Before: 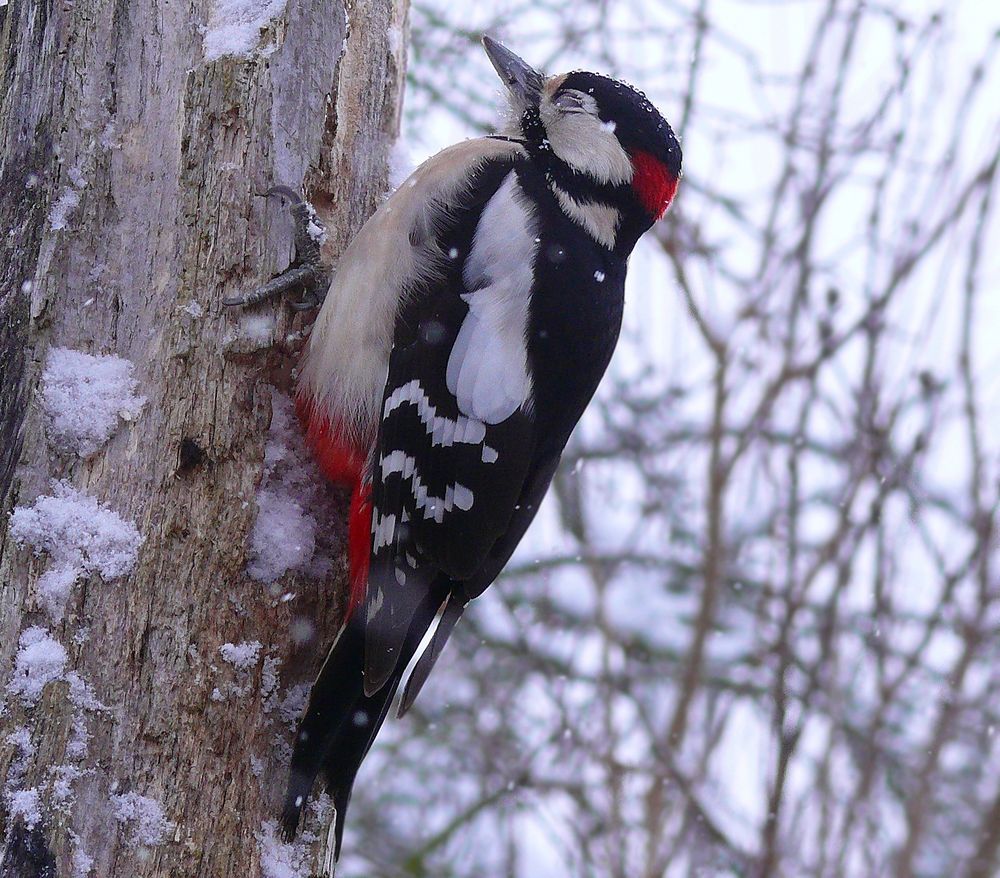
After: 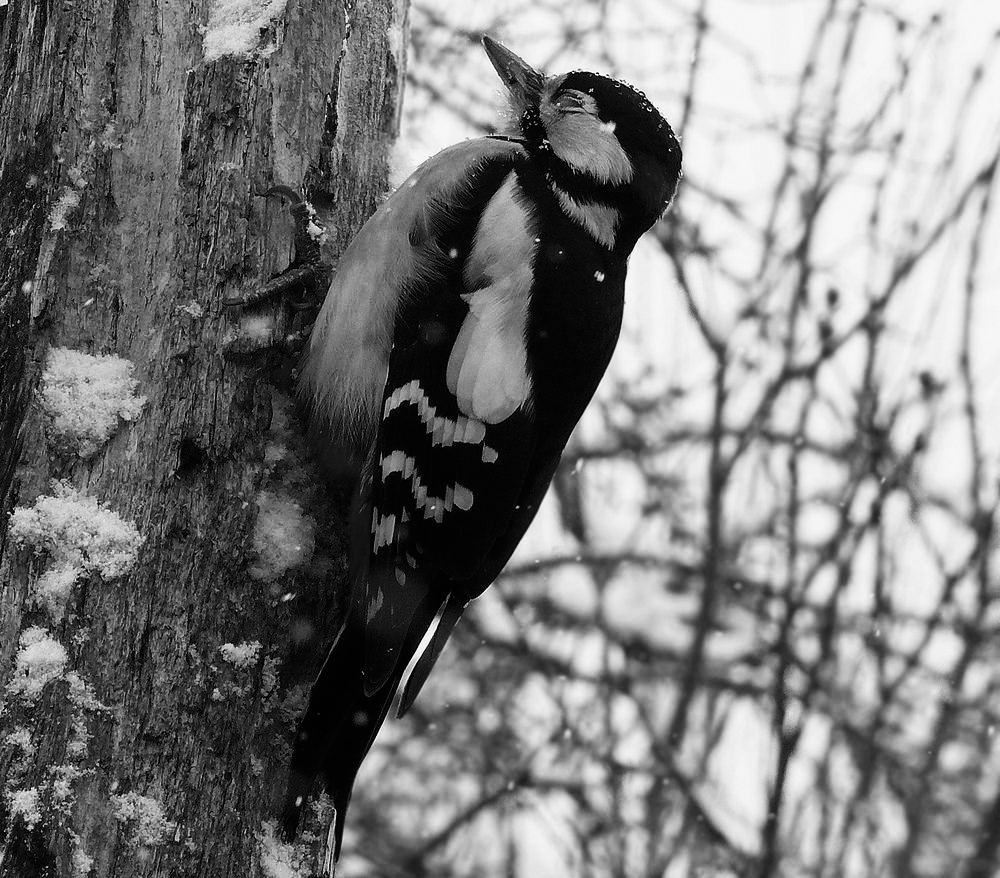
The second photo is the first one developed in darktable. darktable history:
contrast brightness saturation: contrast 0.22, brightness -0.19, saturation 0.24
color calibration: output gray [0.18, 0.41, 0.41, 0], gray › normalize channels true, illuminant same as pipeline (D50), adaptation XYZ, x 0.346, y 0.359, gamut compression 0
